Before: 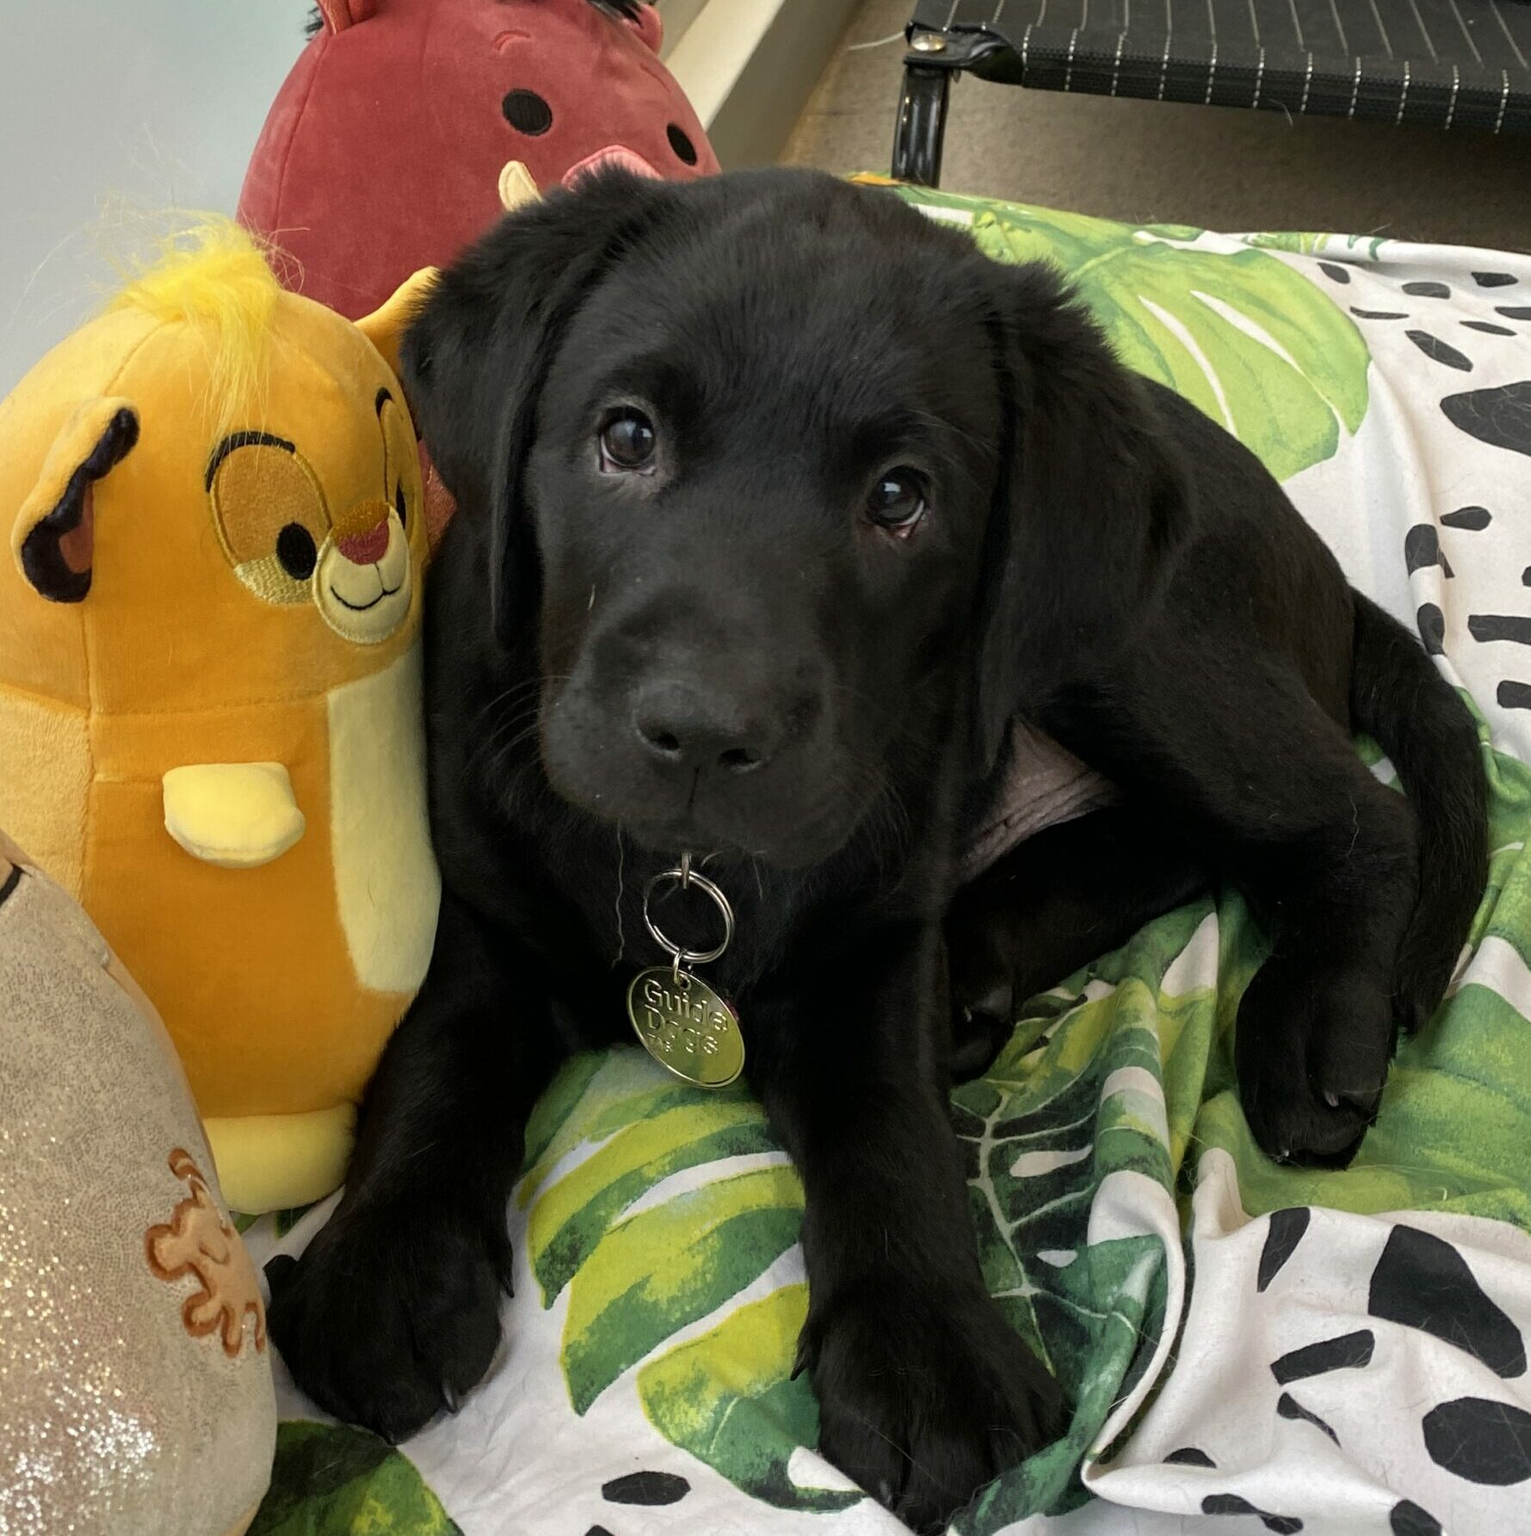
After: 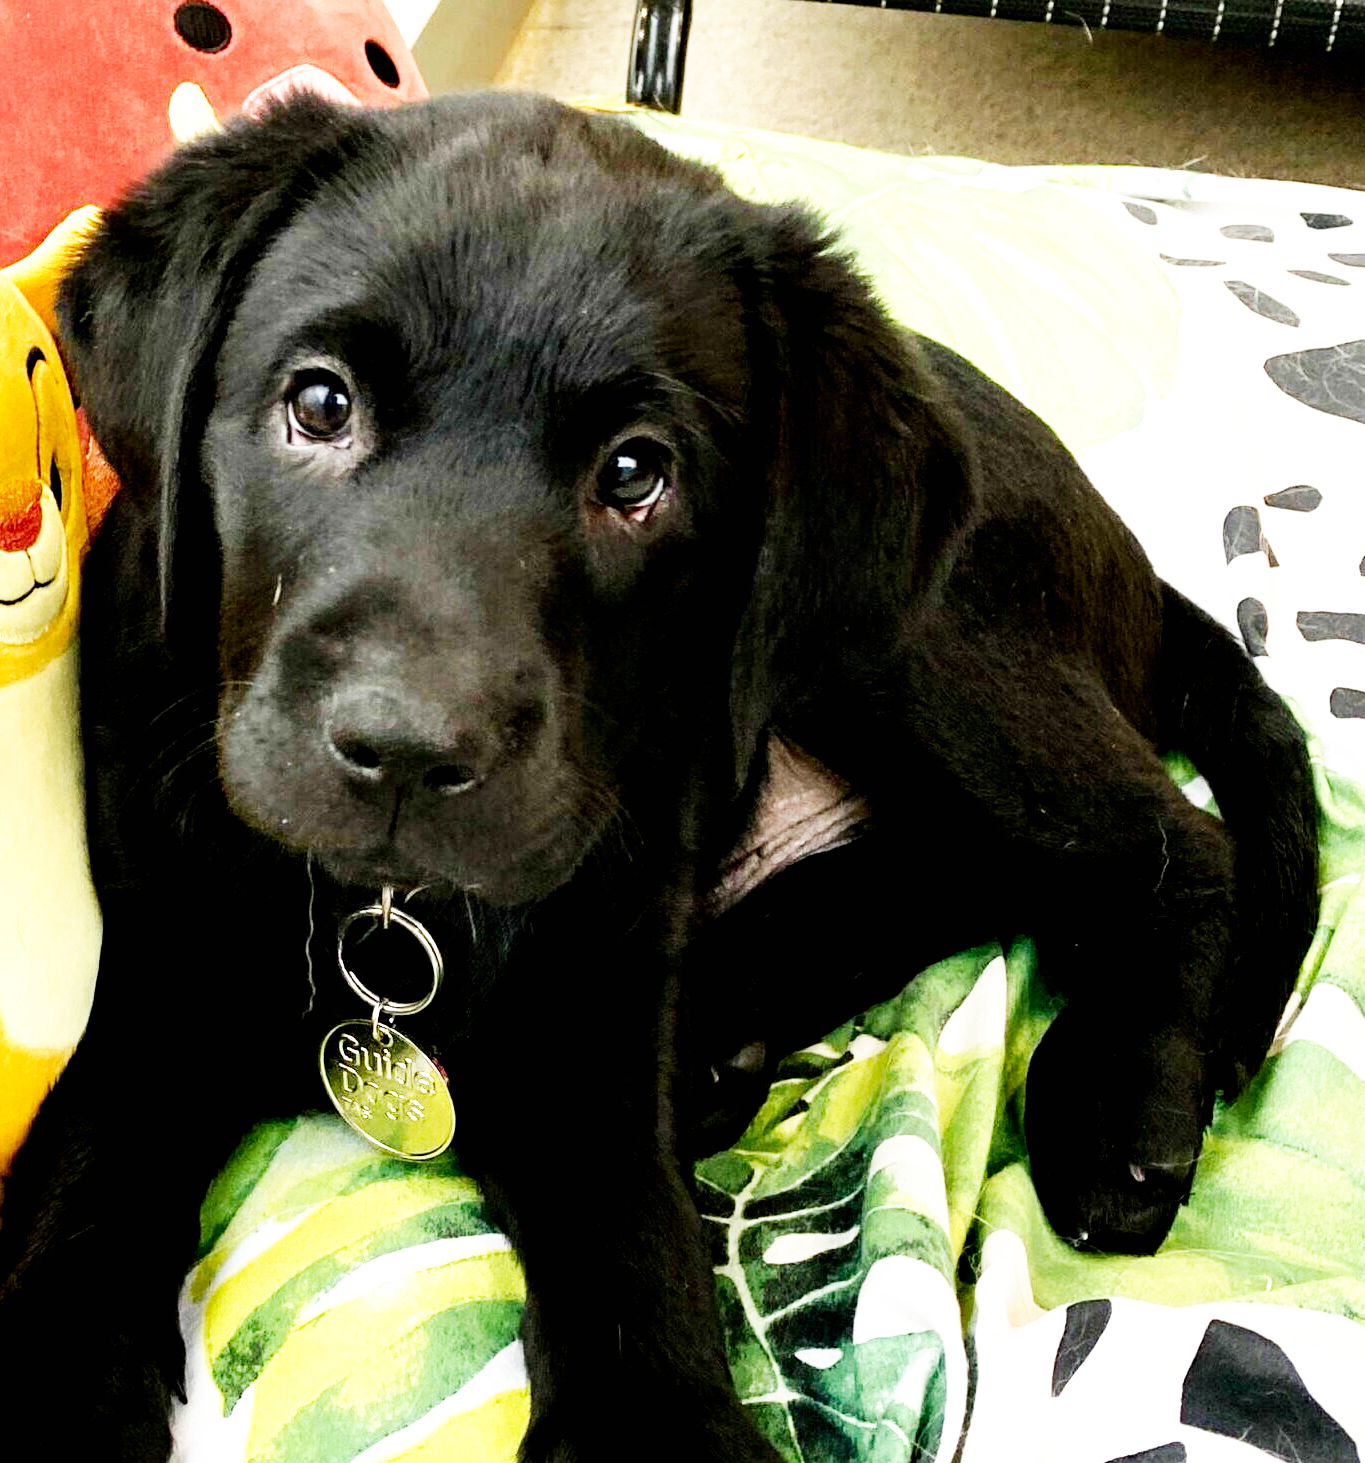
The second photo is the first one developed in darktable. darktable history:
exposure: black level correction 0.008, exposure 0.979 EV, compensate highlight preservation false
crop: left 23.095%, top 5.827%, bottom 11.854%
base curve: curves: ch0 [(0, 0) (0.007, 0.004) (0.027, 0.03) (0.046, 0.07) (0.207, 0.54) (0.442, 0.872) (0.673, 0.972) (1, 1)], preserve colors none
